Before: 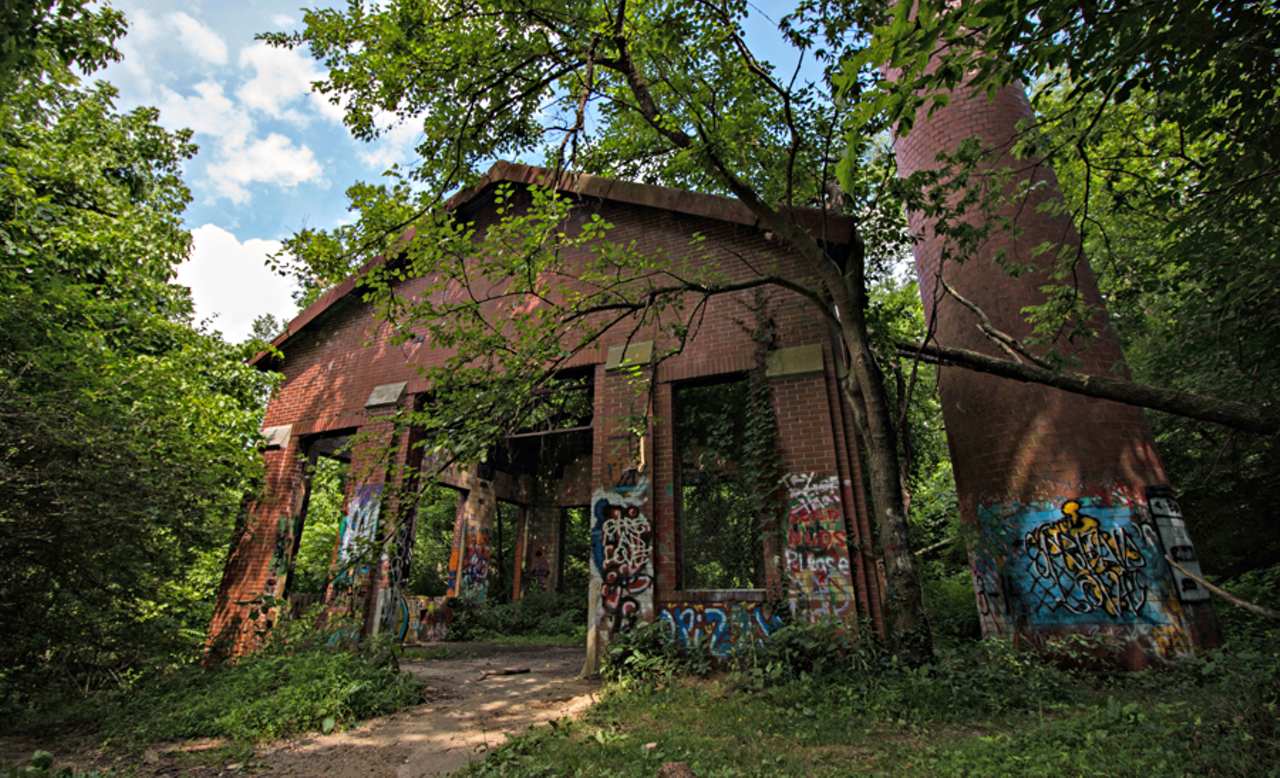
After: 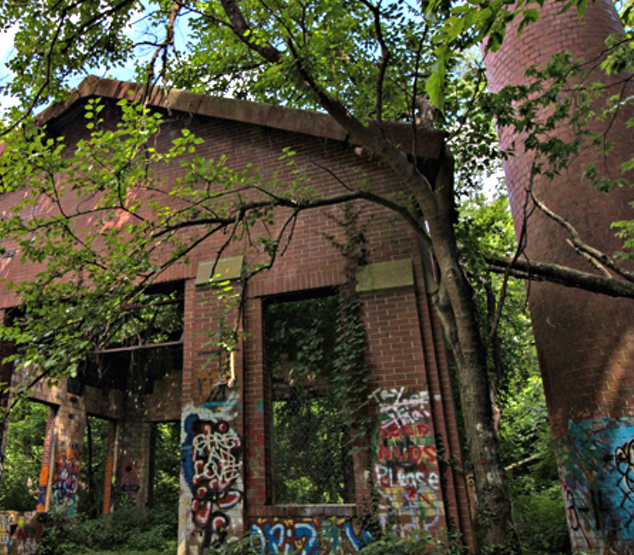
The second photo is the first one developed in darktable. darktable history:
crop: left 32.075%, top 10.976%, right 18.355%, bottom 17.596%
exposure: black level correction 0, exposure 0.5 EV, compensate exposure bias true, compensate highlight preservation false
